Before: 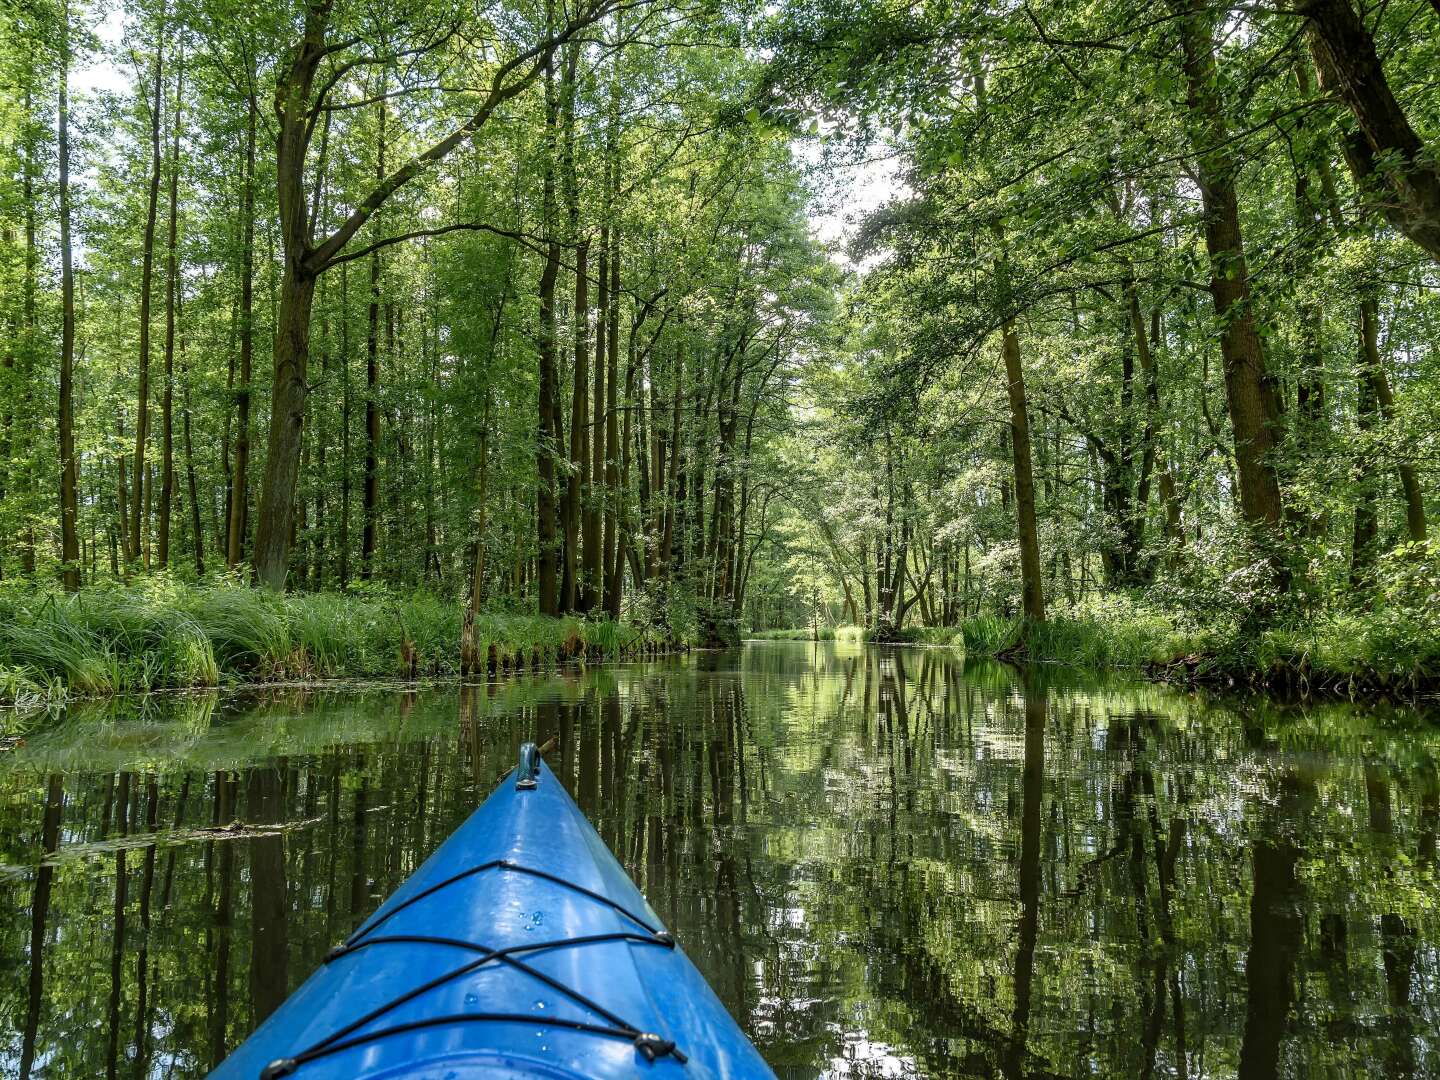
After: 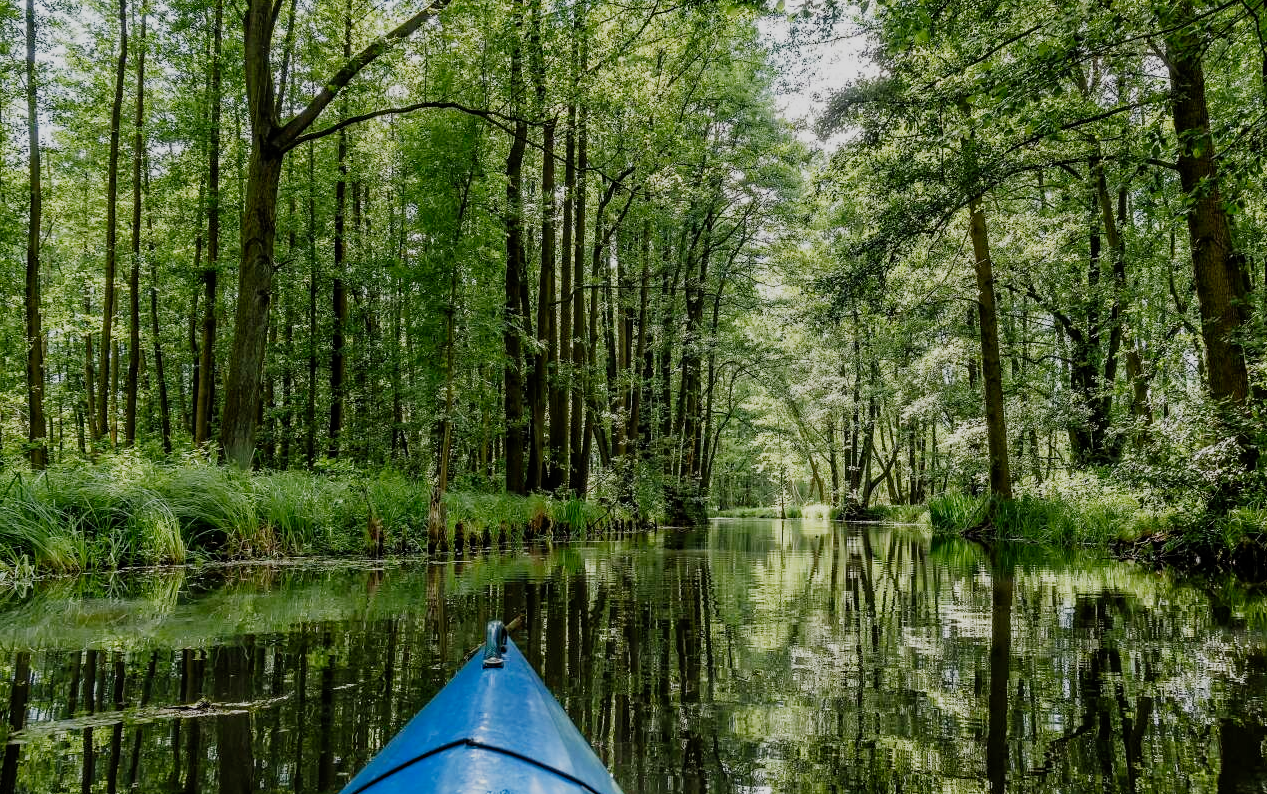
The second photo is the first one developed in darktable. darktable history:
crop and rotate: left 2.298%, top 11.3%, right 9.665%, bottom 15.1%
filmic rgb: black relative exposure -7.65 EV, white relative exposure 4.56 EV, hardness 3.61, contrast 1.058, add noise in highlights 0.001, preserve chrominance no, color science v3 (2019), use custom middle-gray values true, contrast in highlights soft
